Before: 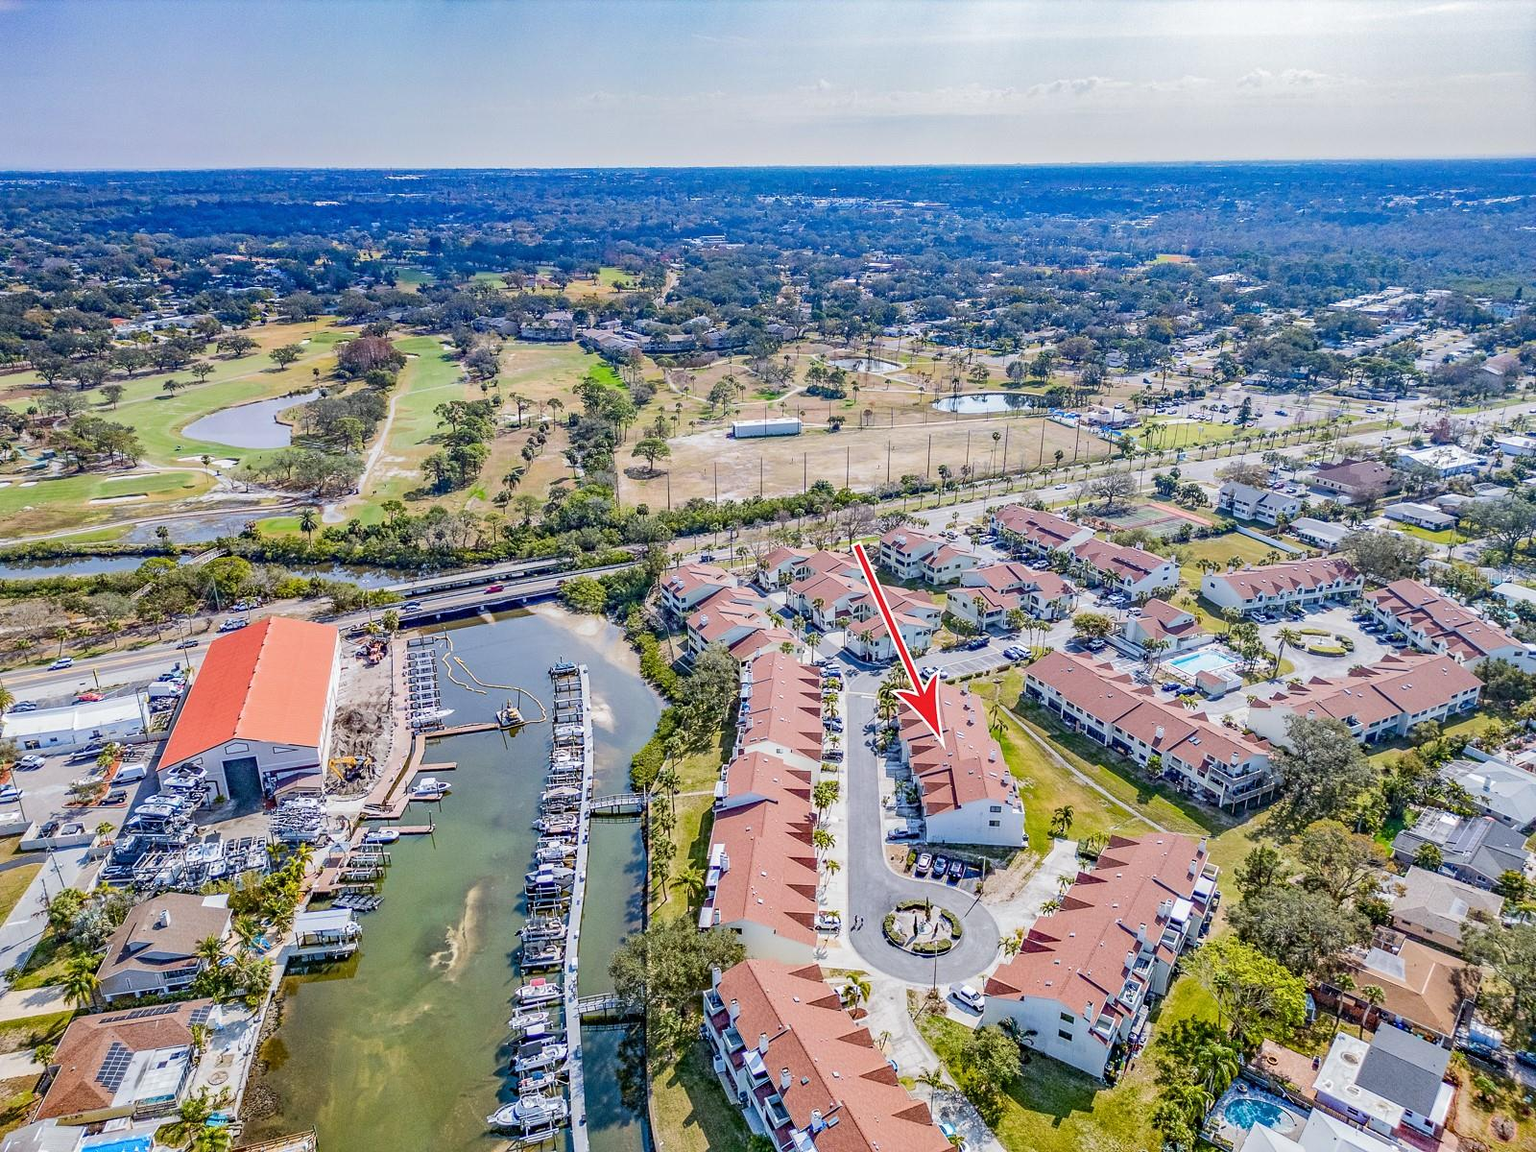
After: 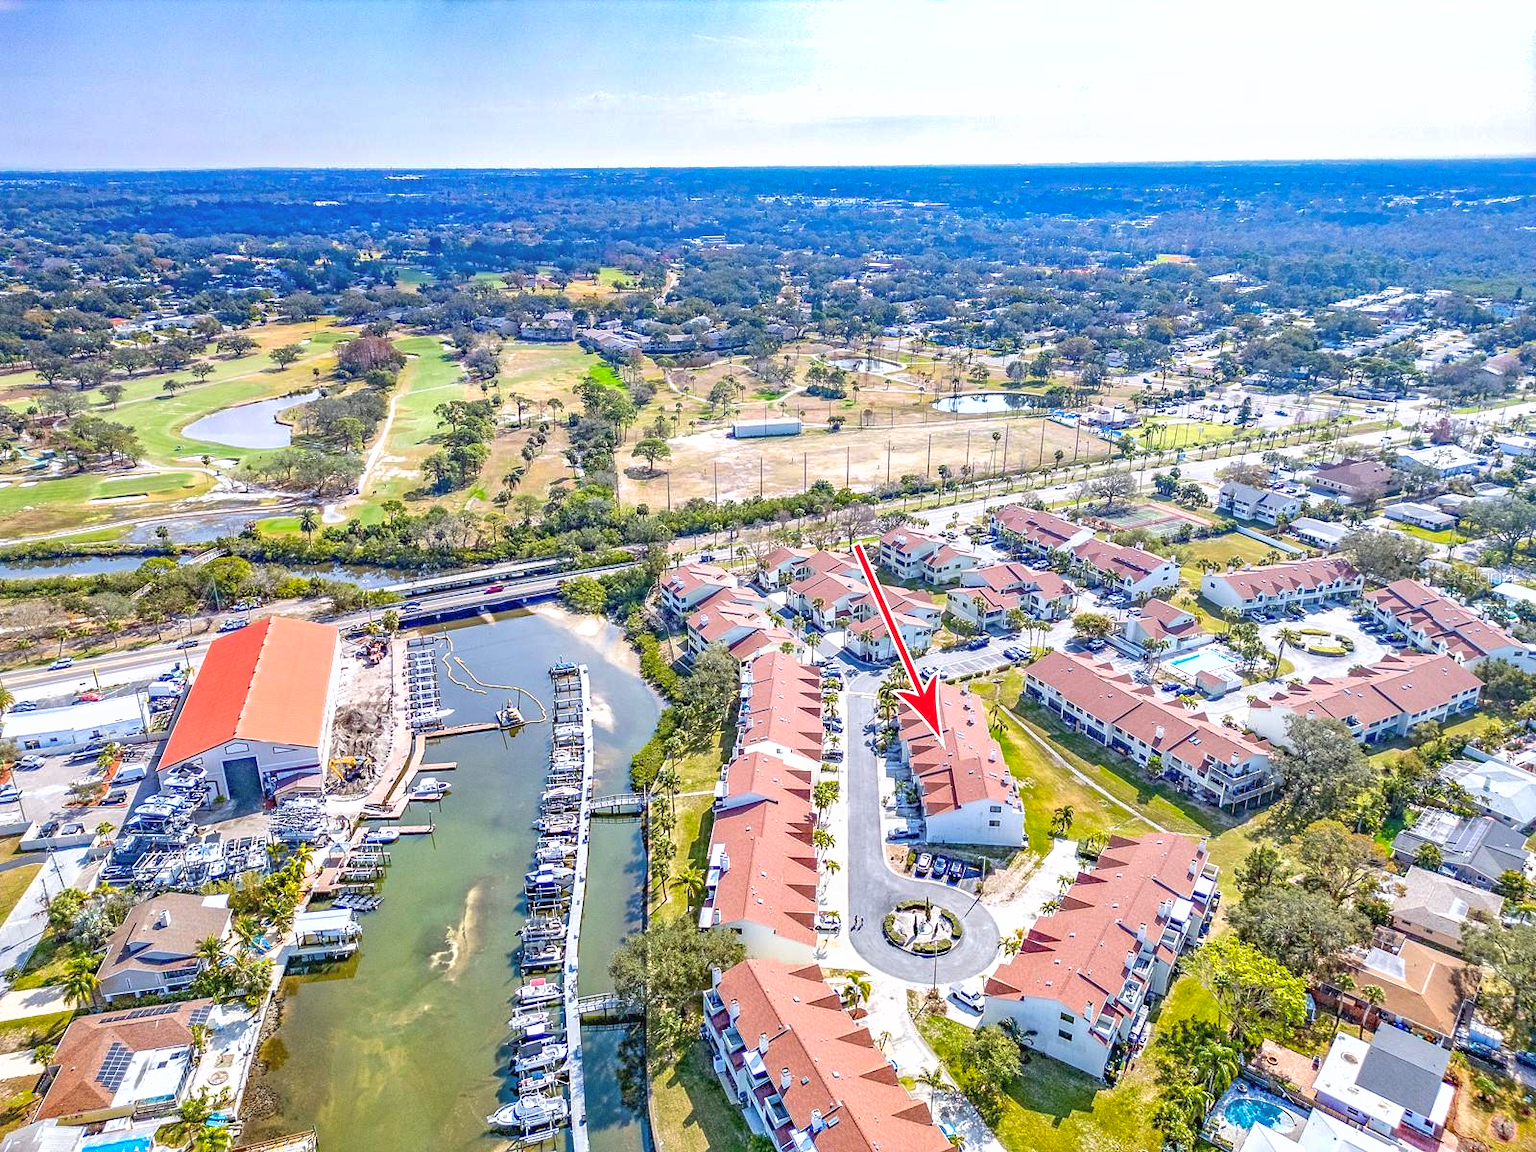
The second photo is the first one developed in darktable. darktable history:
local contrast: mode bilateral grid, contrast 99, coarseness 100, detail 89%, midtone range 0.2
exposure: black level correction 0, exposure 0.699 EV, compensate highlight preservation false
shadows and highlights: on, module defaults
